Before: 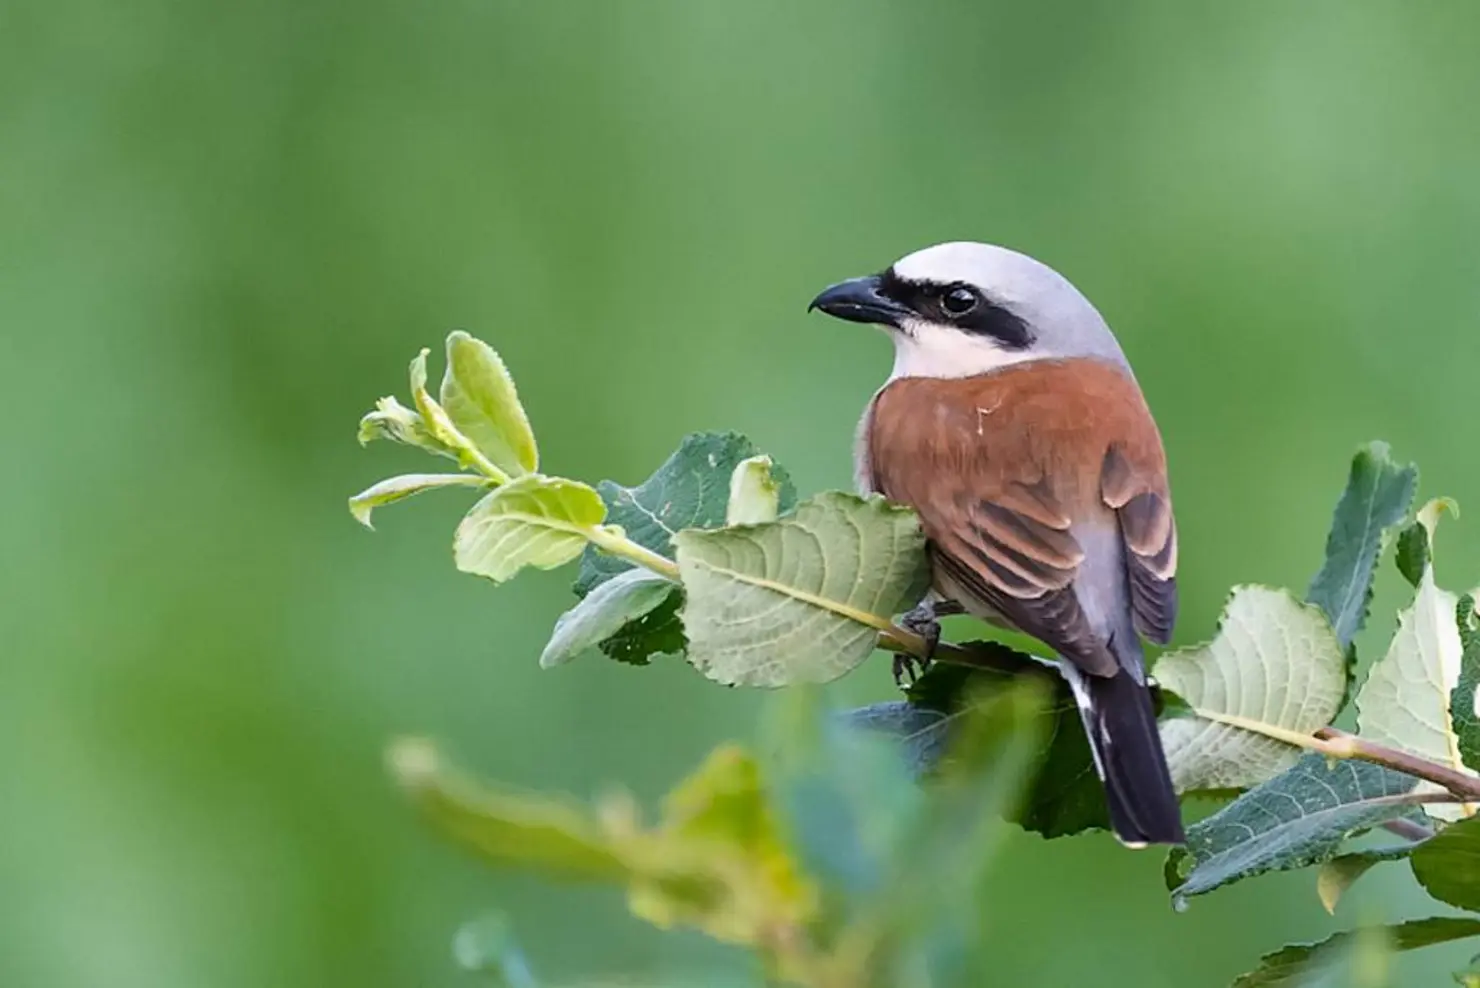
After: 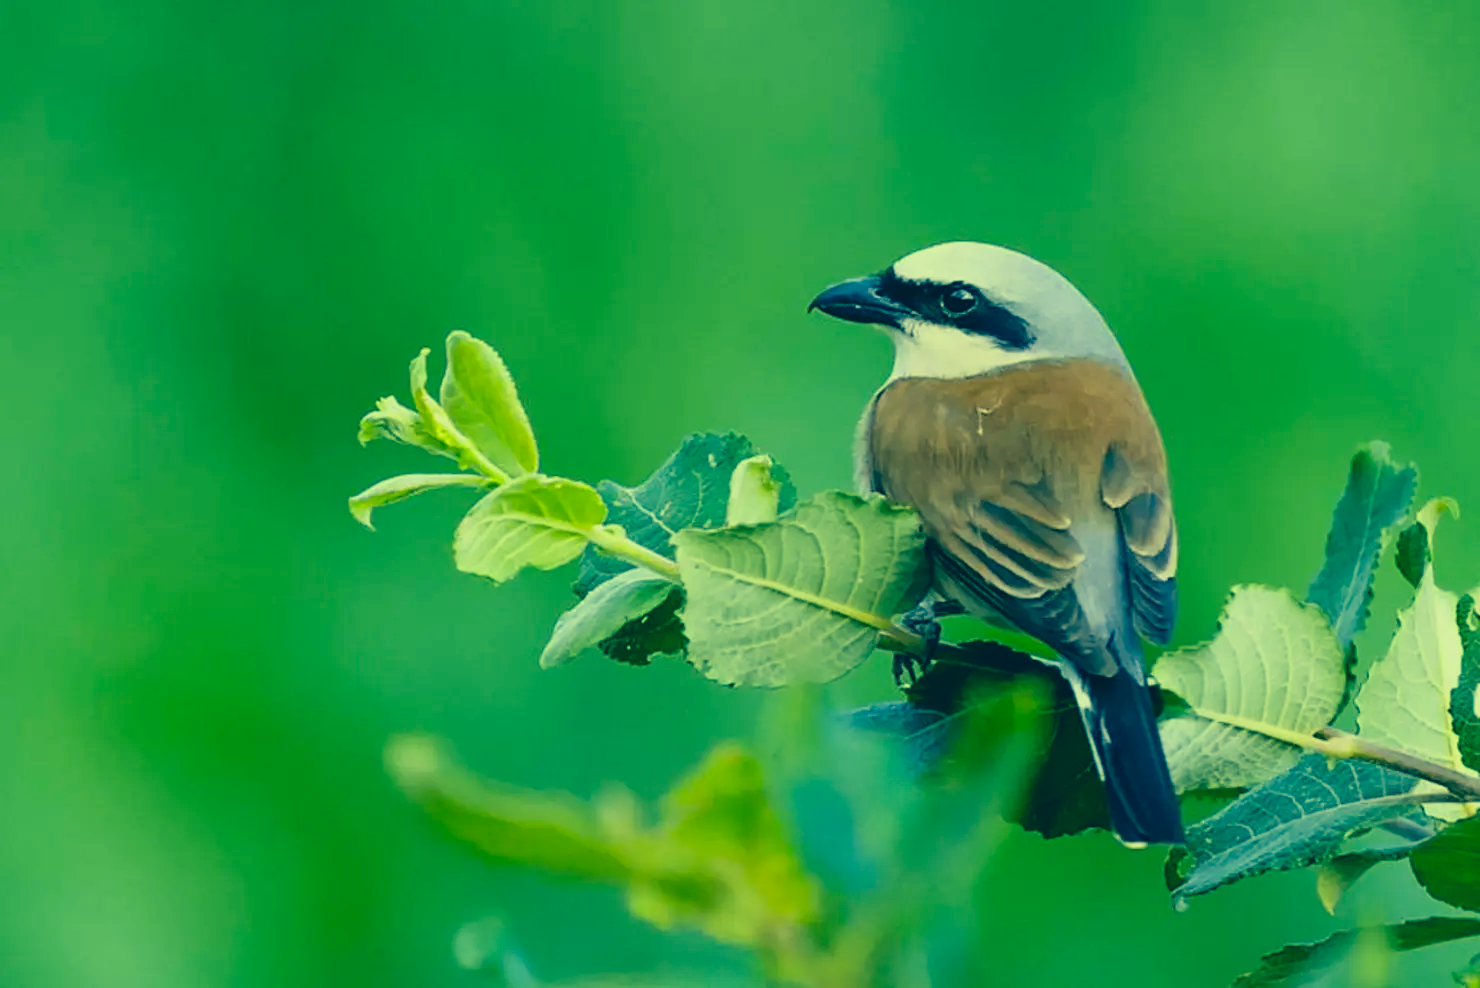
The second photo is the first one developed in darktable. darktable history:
color correction: highlights a* -16.12, highlights b* 39.79, shadows a* -39.57, shadows b* -26.23
filmic rgb: black relative exposure -11.38 EV, white relative exposure 3.24 EV, hardness 6.78
